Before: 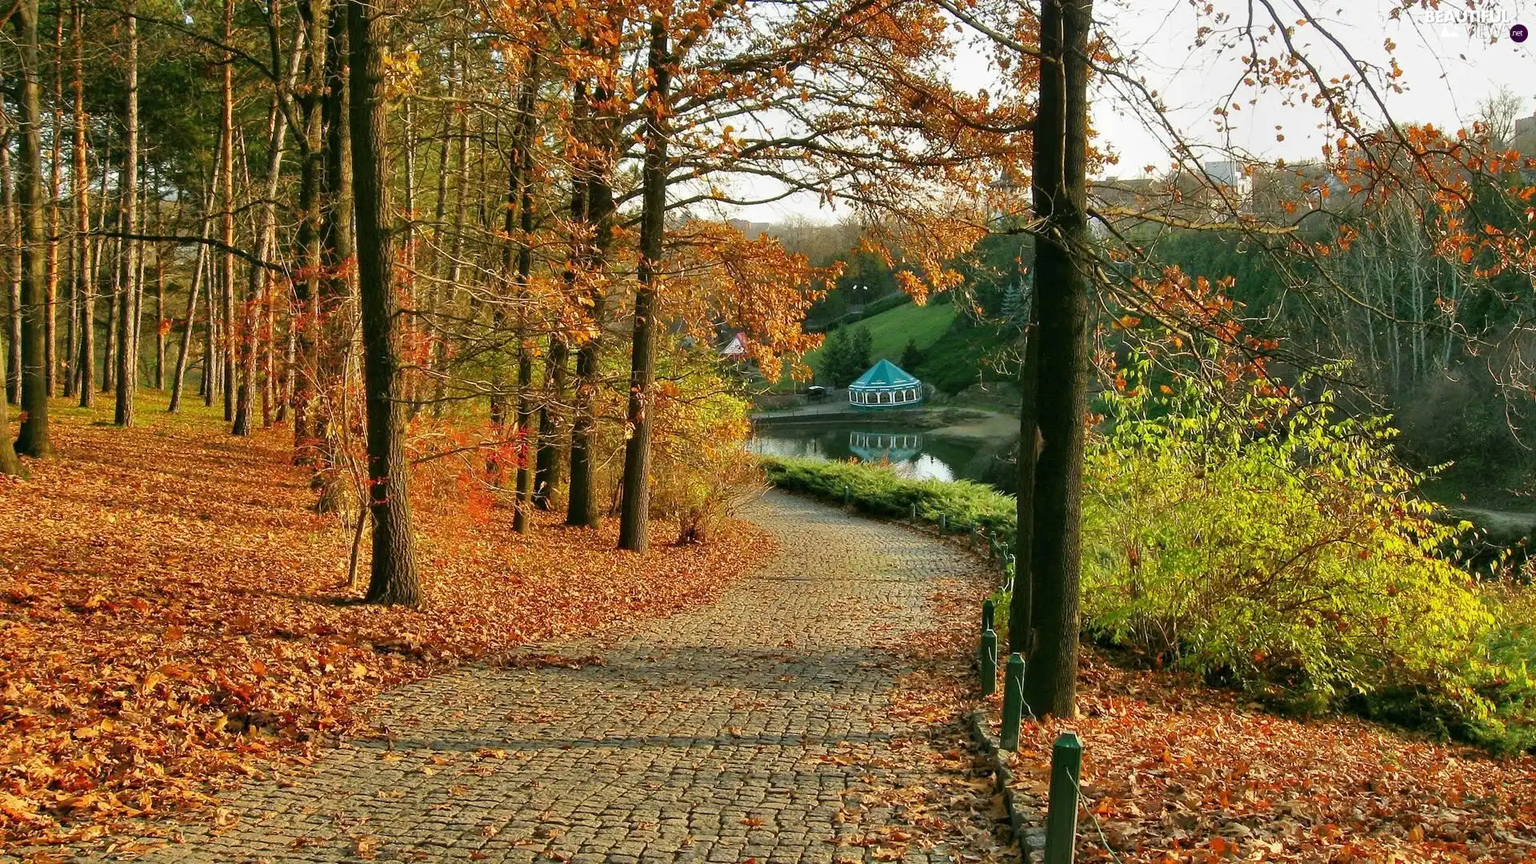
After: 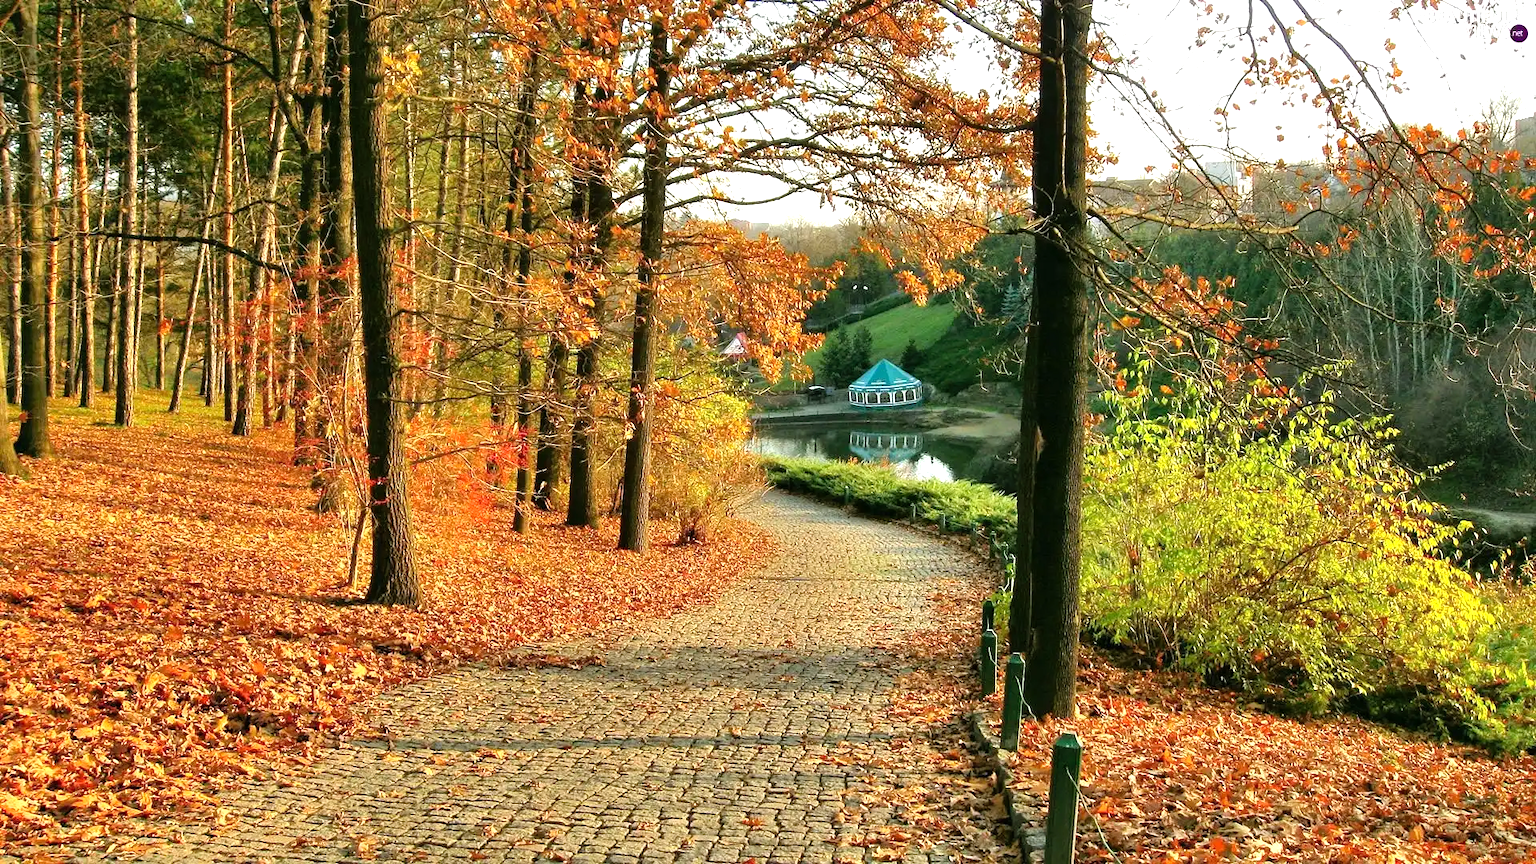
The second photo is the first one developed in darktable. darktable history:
levels: levels [0, 0.478, 1]
tone equalizer: -8 EV -0.751 EV, -7 EV -0.671 EV, -6 EV -0.593 EV, -5 EV -0.389 EV, -3 EV 0.381 EV, -2 EV 0.6 EV, -1 EV 0.692 EV, +0 EV 0.74 EV
